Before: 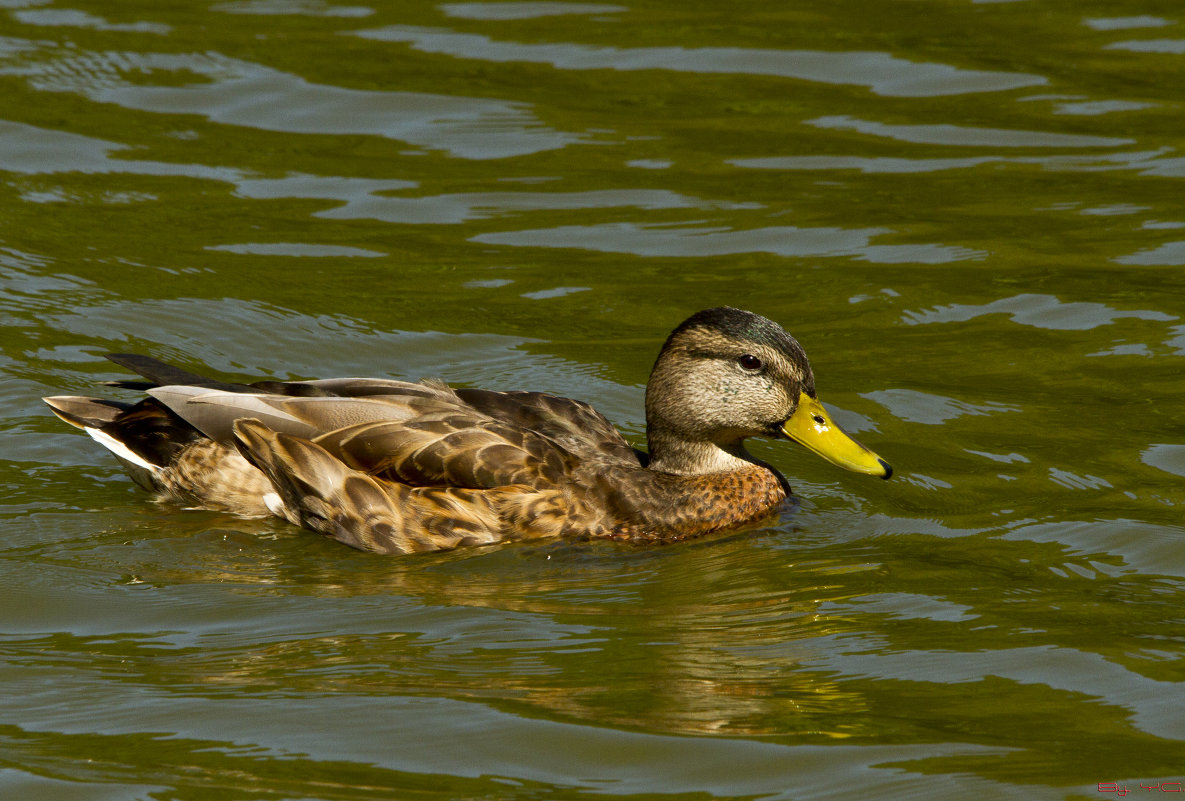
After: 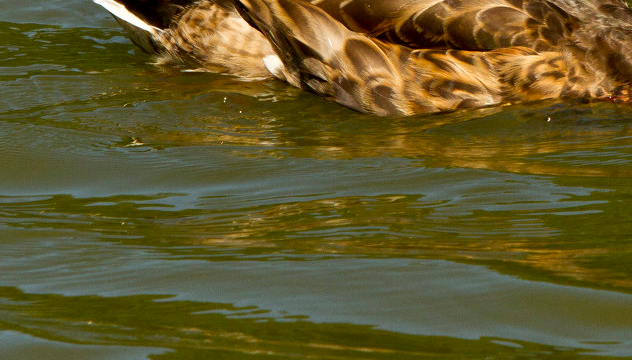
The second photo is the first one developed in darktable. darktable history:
crop and rotate: top 54.778%, right 46.61%, bottom 0.159%
tone equalizer: on, module defaults
